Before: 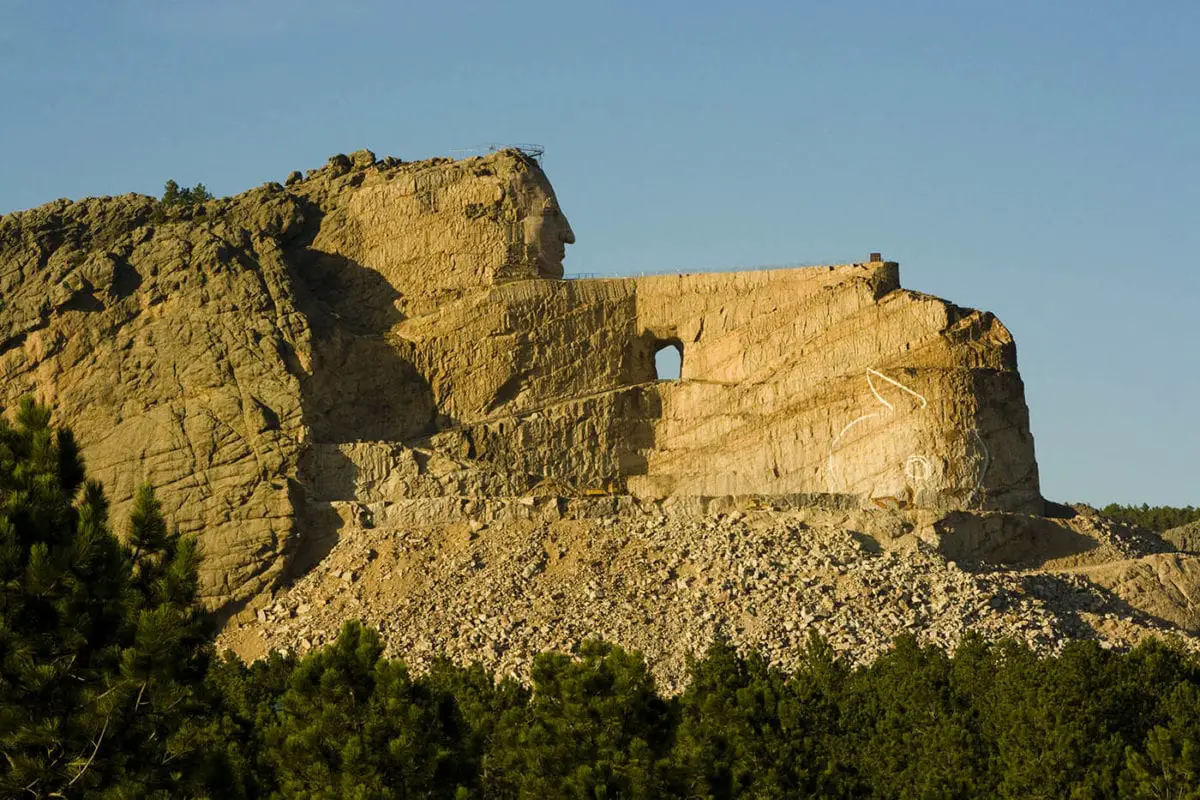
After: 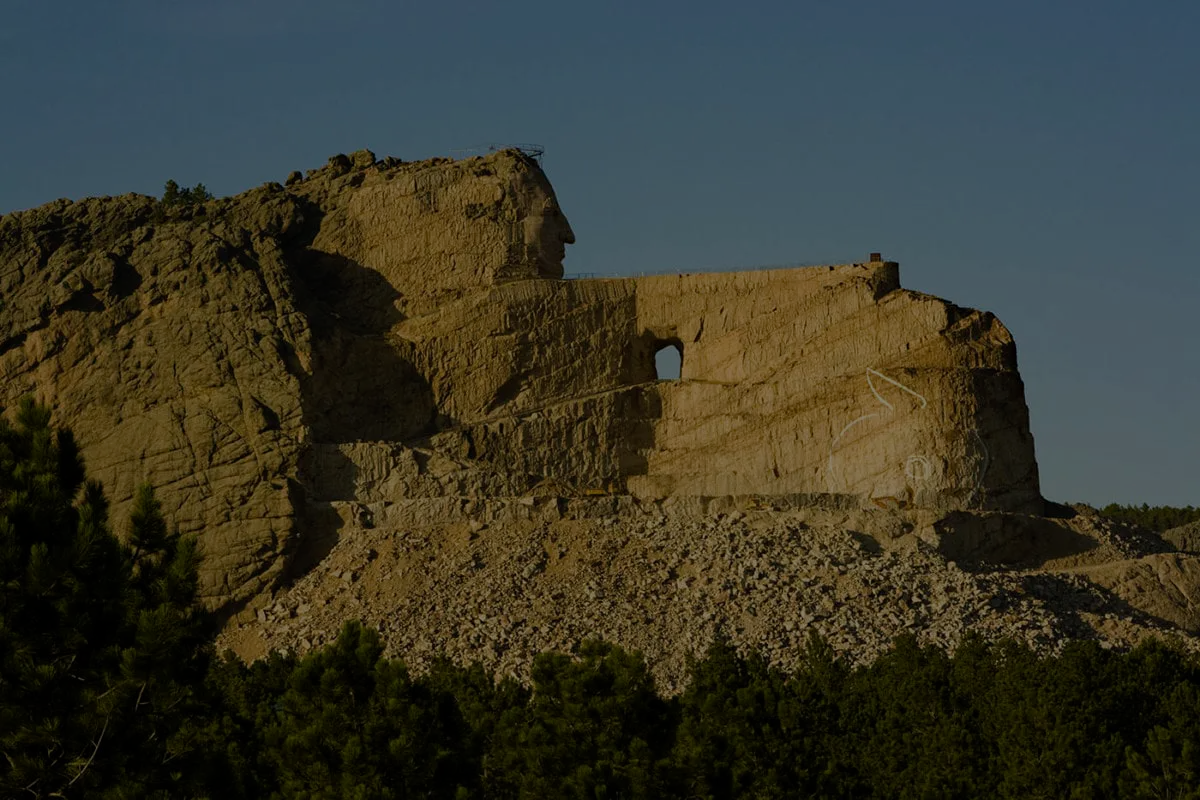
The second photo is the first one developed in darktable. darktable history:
exposure: exposure -2.002 EV, compensate highlight preservation false
haze removal: compatibility mode true, adaptive false
